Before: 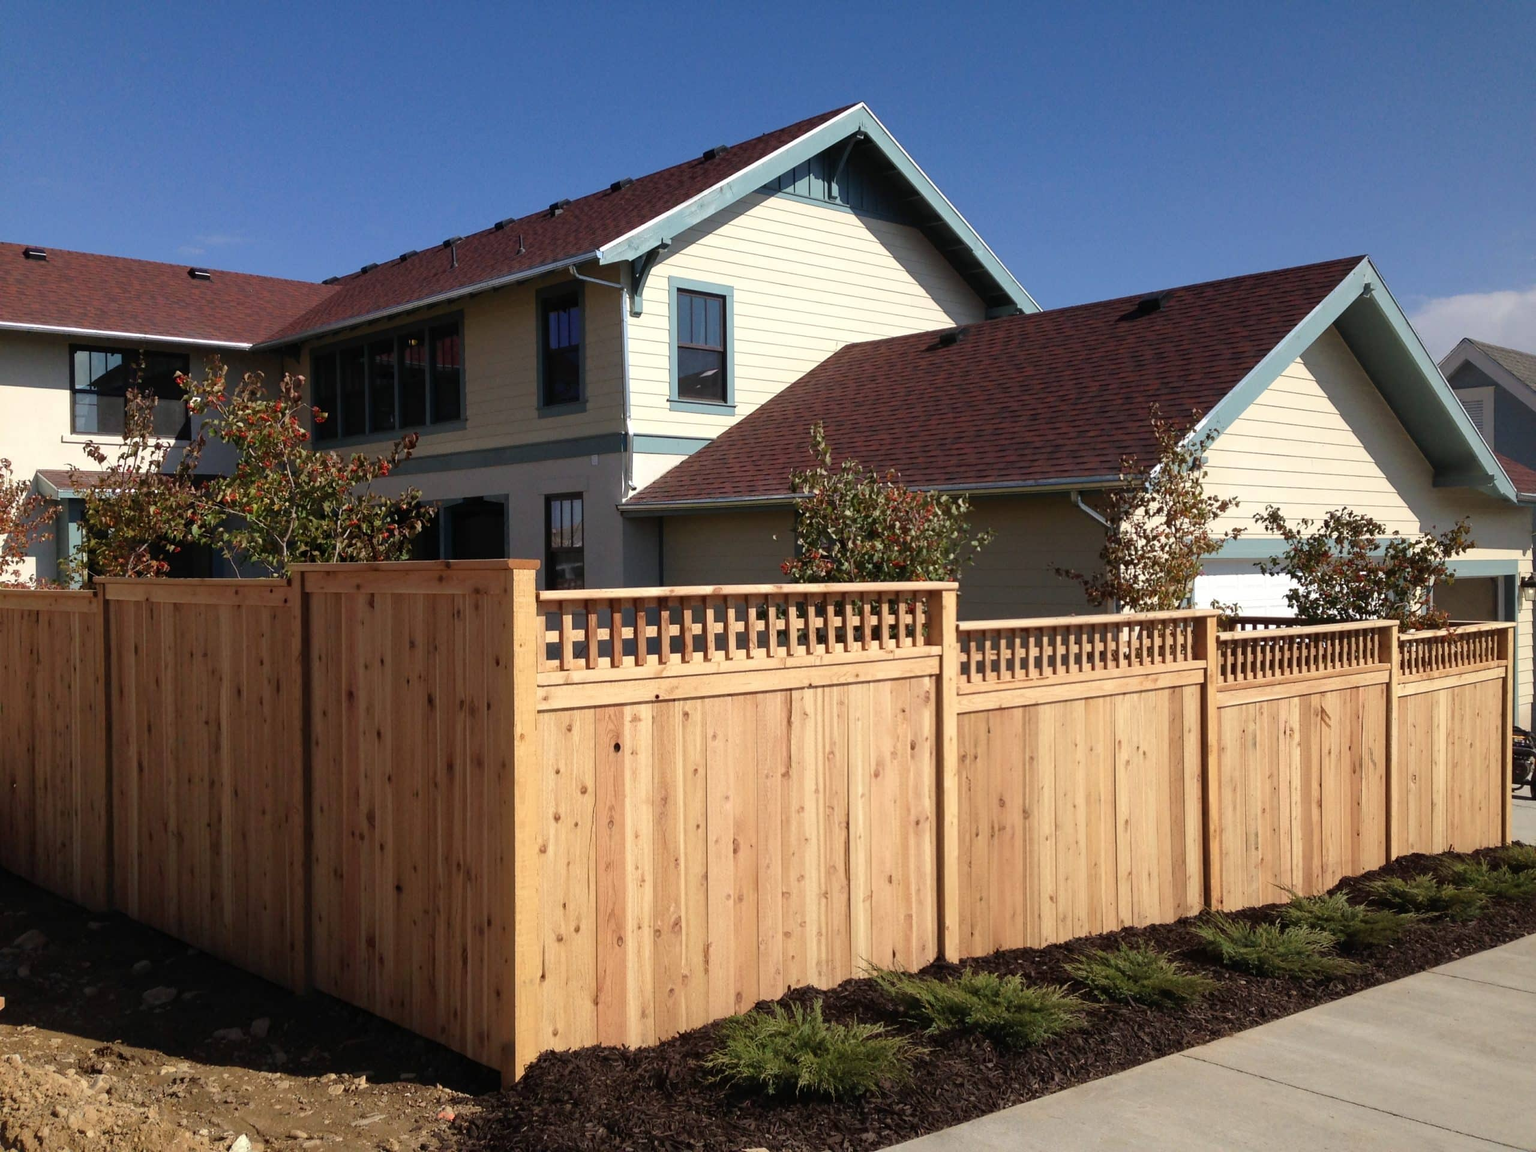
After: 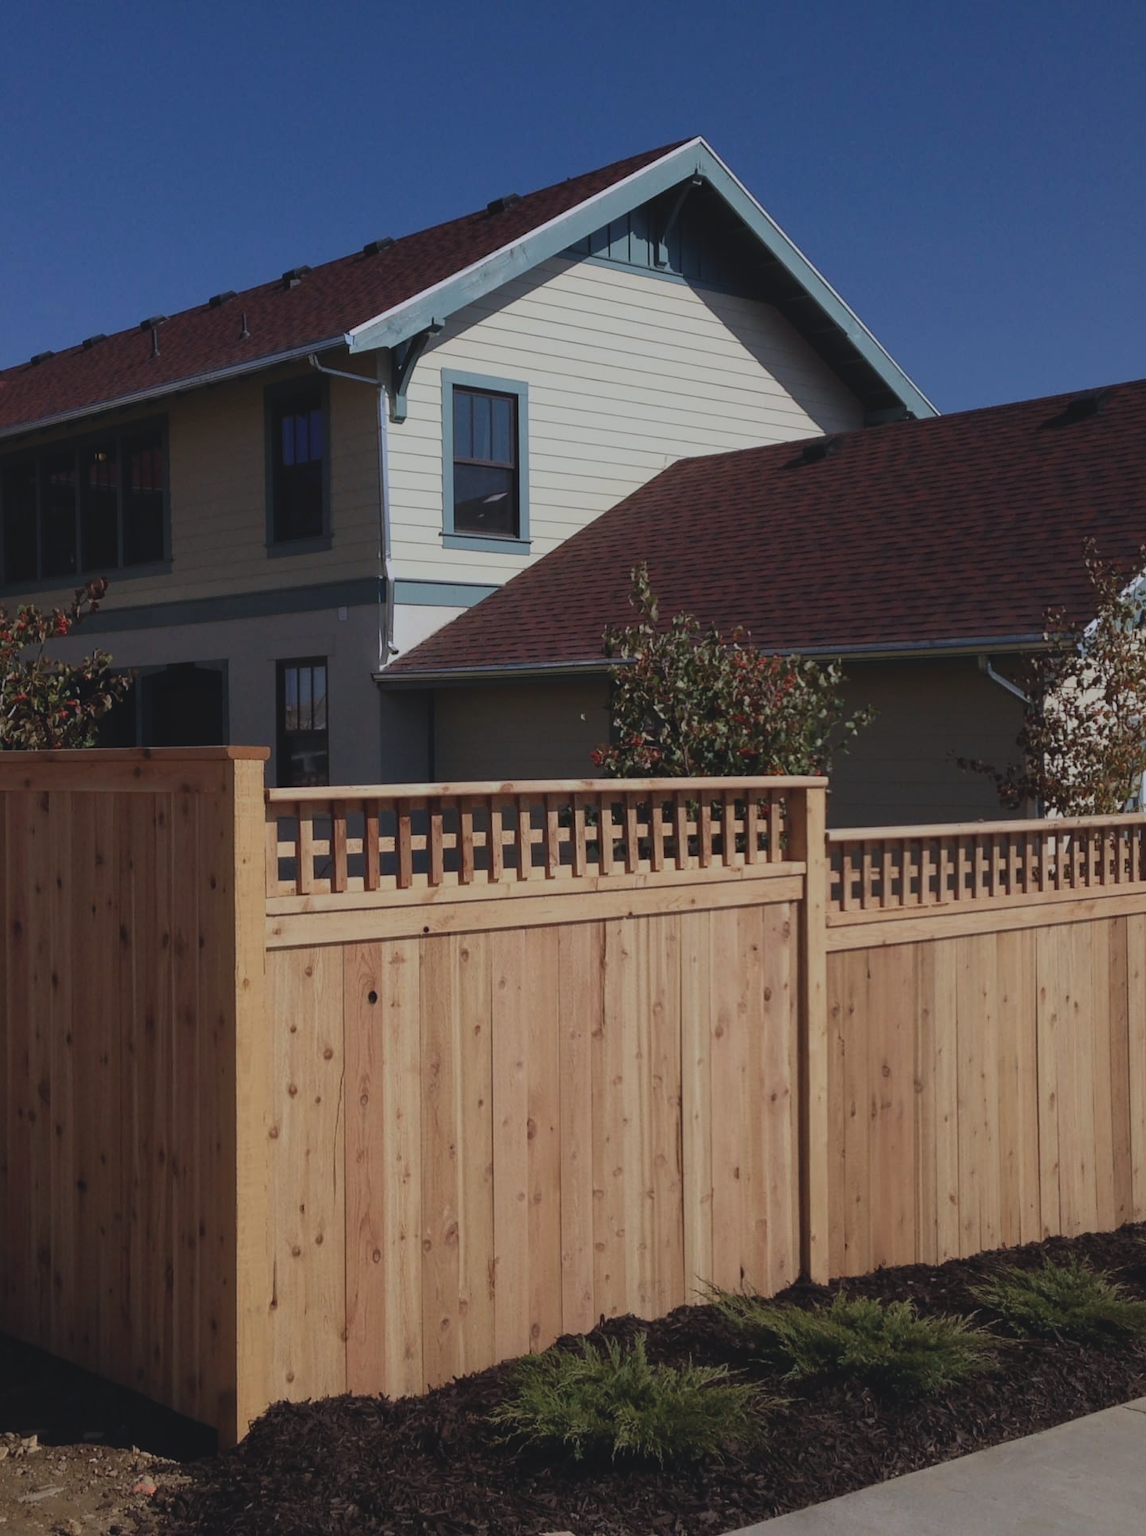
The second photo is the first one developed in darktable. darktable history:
crop: left 22.03%, right 21.974%, bottom 0.001%
exposure: black level correction -0.017, exposure -1.096 EV, compensate exposure bias true, compensate highlight preservation false
color calibration: illuminant as shot in camera, x 0.358, y 0.373, temperature 4628.91 K
